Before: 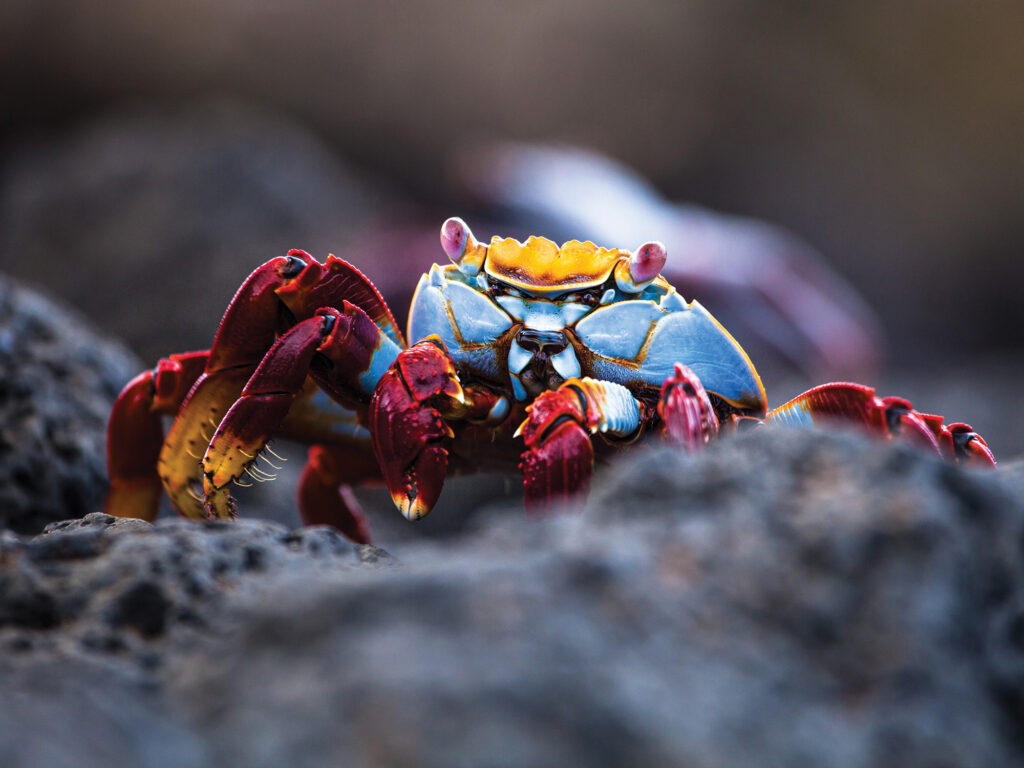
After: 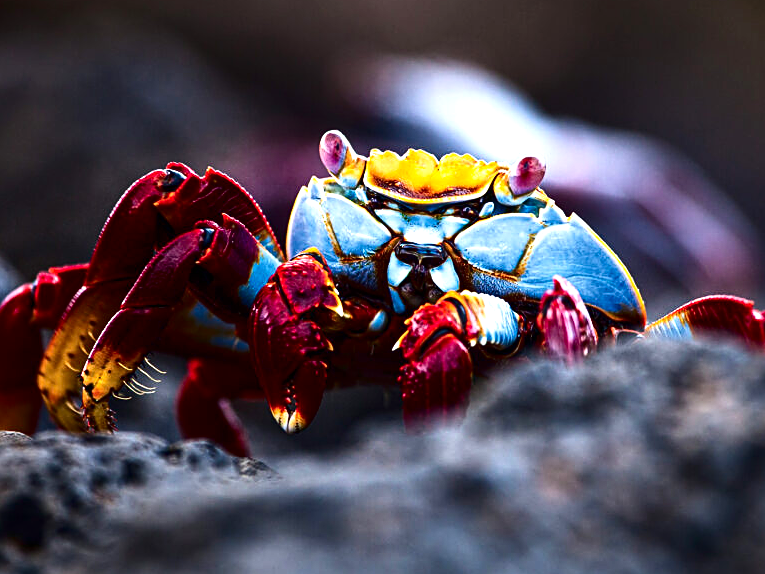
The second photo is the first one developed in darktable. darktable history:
sharpen: on, module defaults
crop and rotate: left 11.831%, top 11.346%, right 13.429%, bottom 13.899%
contrast brightness saturation: contrast 0.19, brightness -0.24, saturation 0.11
exposure: exposure 0.574 EV, compensate highlight preservation false
